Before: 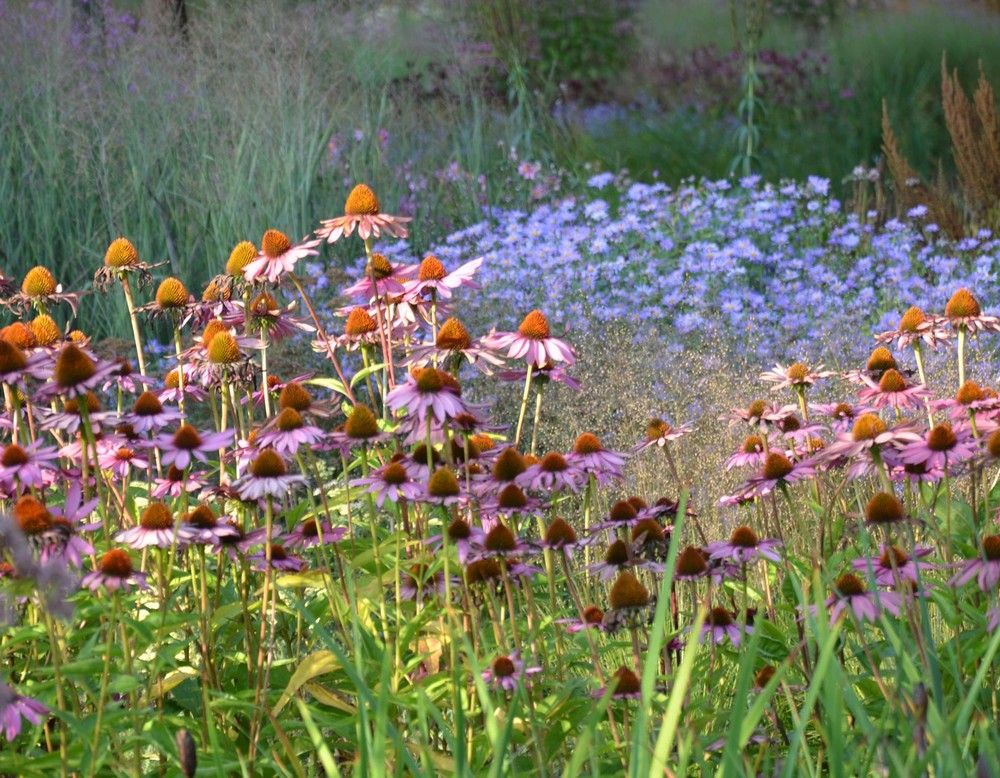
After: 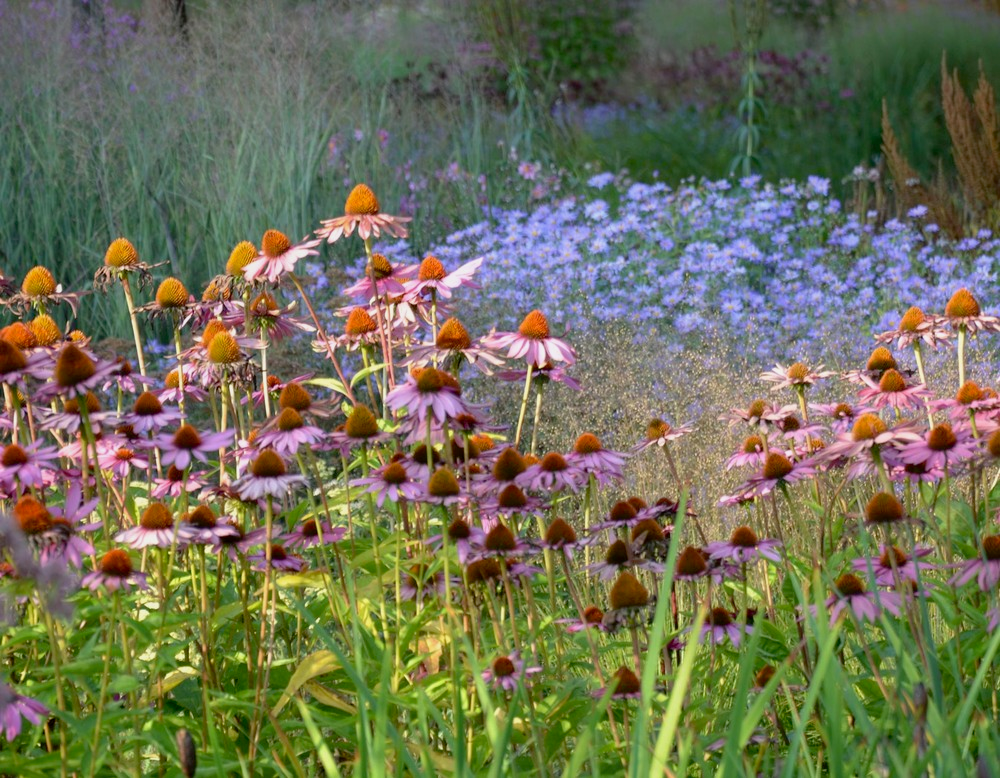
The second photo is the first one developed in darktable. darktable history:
exposure: black level correction 0.01, exposure 0.015 EV, compensate highlight preservation false
contrast equalizer: octaves 7, y [[0.6 ×6], [0.55 ×6], [0 ×6], [0 ×6], [0 ×6]], mix -0.306
